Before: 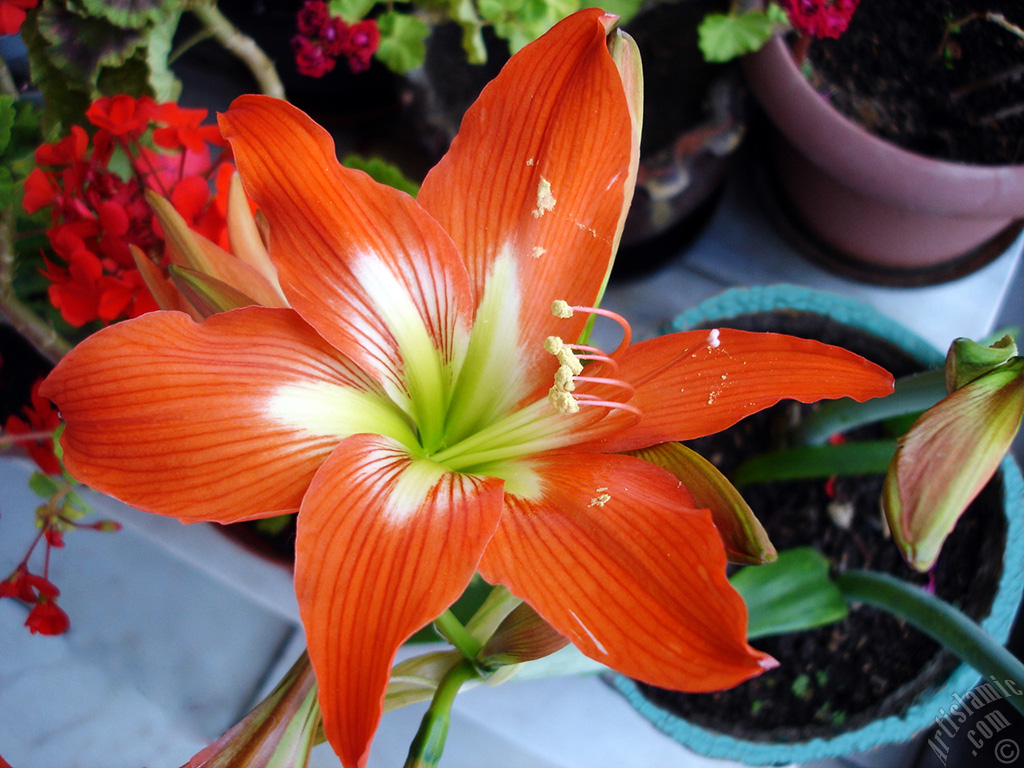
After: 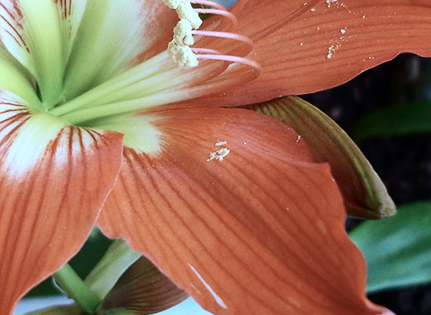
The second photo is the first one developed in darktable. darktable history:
color calibration: illuminant as shot in camera, x 0.358, y 0.373, temperature 4628.91 K
color correction: highlights a* -12.64, highlights b* -18.1, saturation 0.7
crop: left 37.221%, top 45.169%, right 20.63%, bottom 13.777%
contrast brightness saturation: contrast 0.22
